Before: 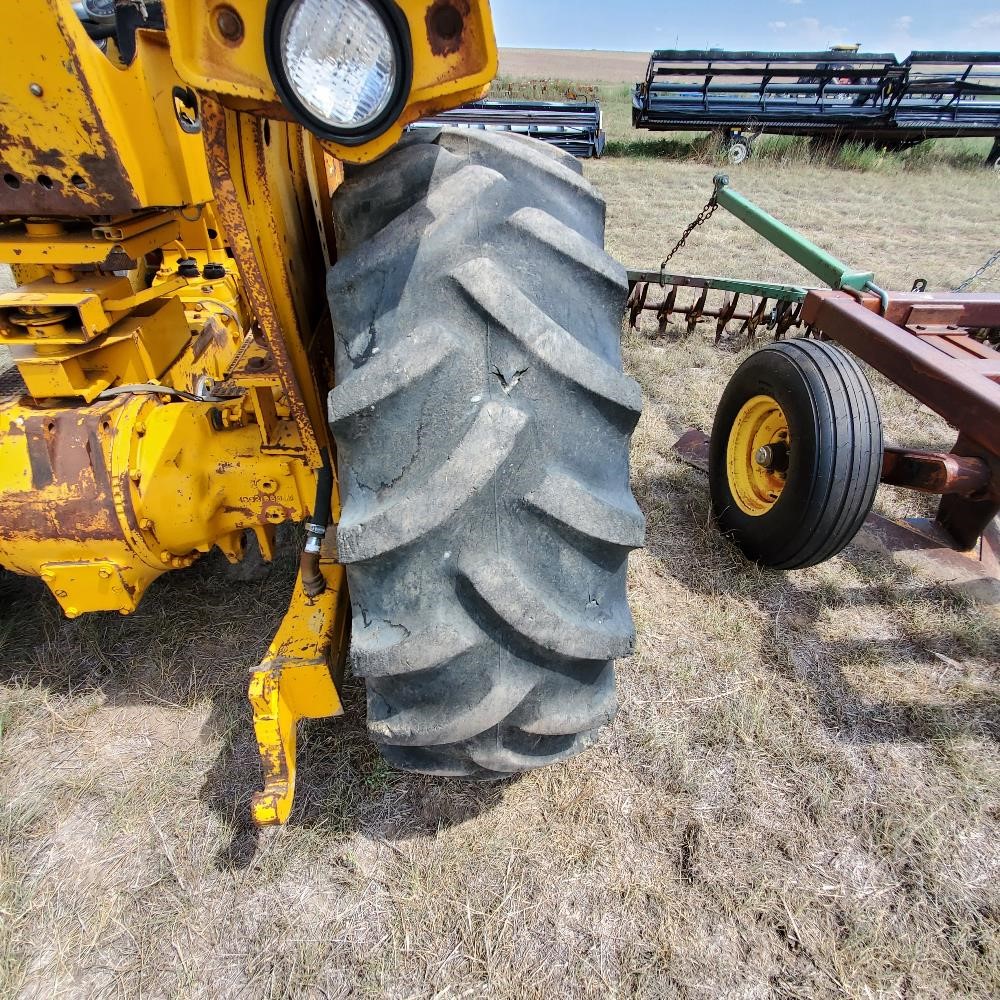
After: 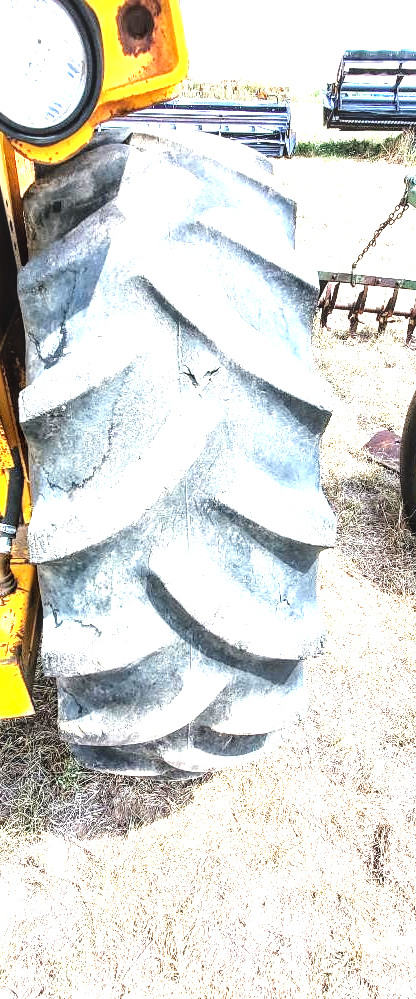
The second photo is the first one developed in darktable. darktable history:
tone equalizer: -8 EV -1.05 EV, -7 EV -1.03 EV, -6 EV -0.905 EV, -5 EV -0.56 EV, -3 EV 0.565 EV, -2 EV 0.863 EV, -1 EV 1 EV, +0 EV 1.08 EV
local contrast: highlights 61%, detail 143%, midtone range 0.425
exposure: black level correction 0, exposure 0.899 EV, compensate highlight preservation false
crop: left 30.978%, right 27.383%
